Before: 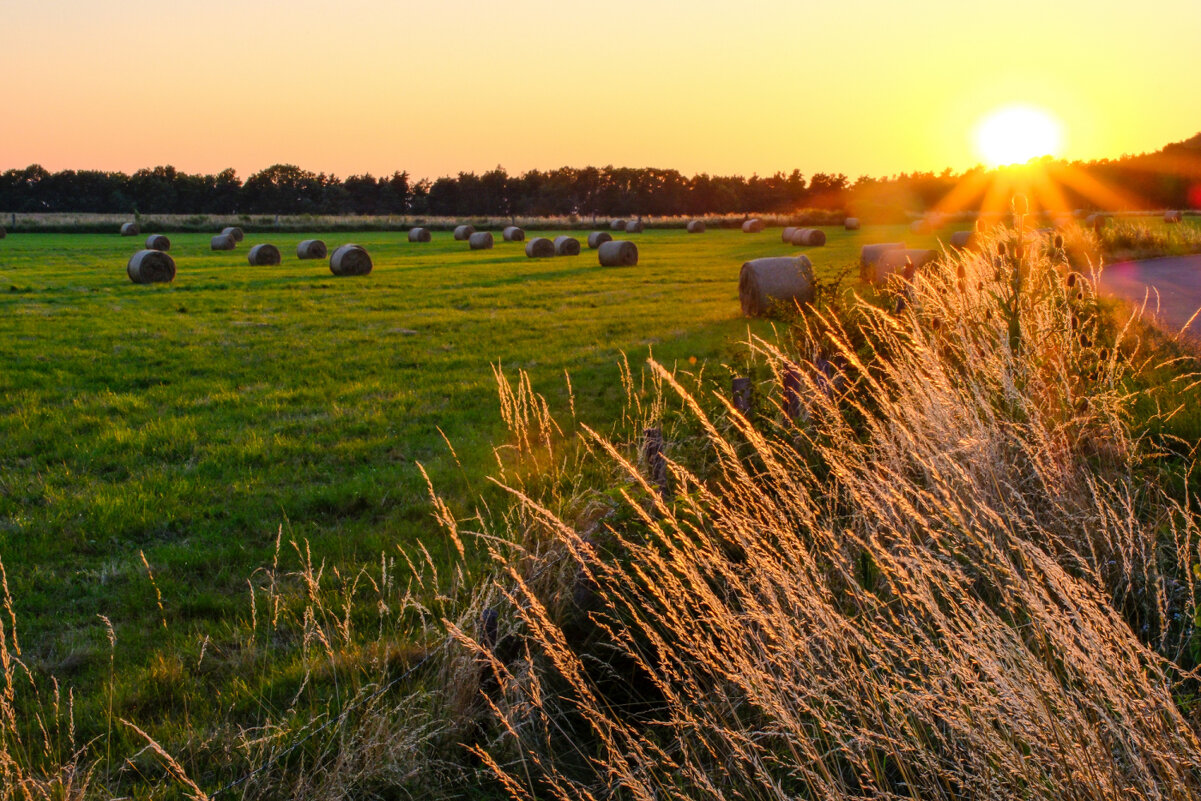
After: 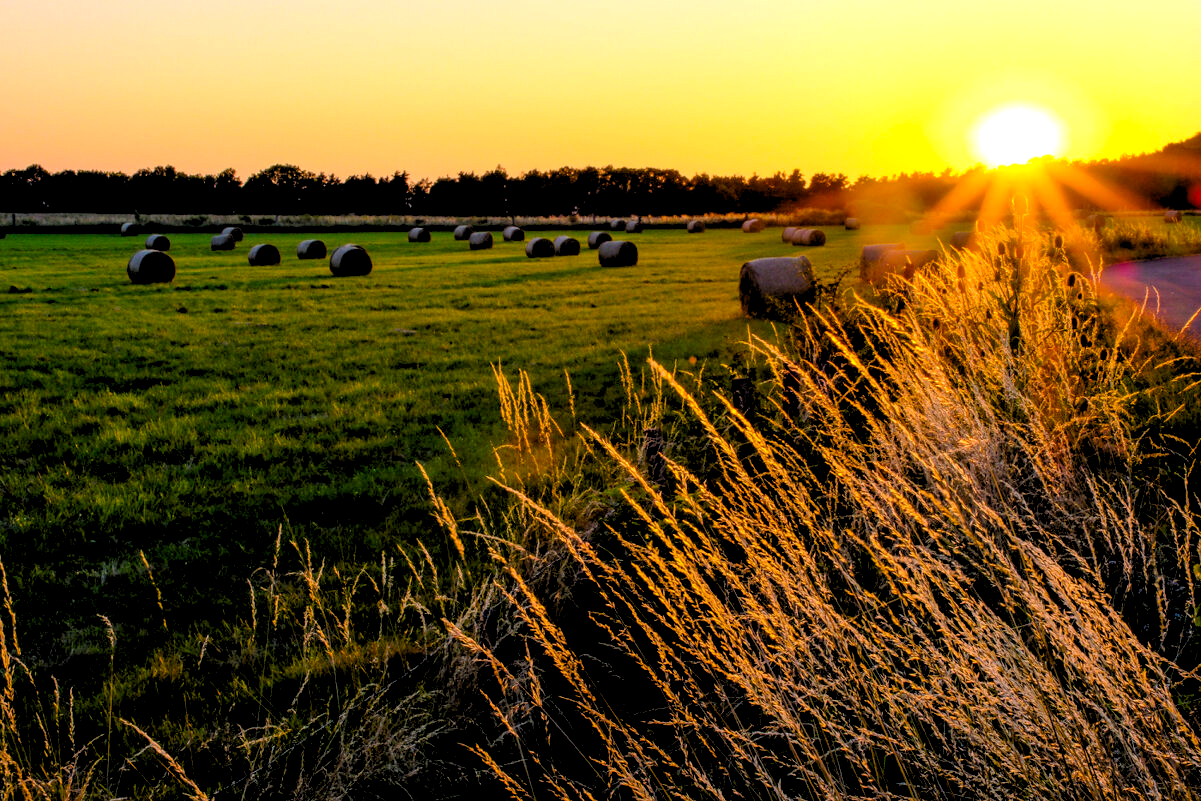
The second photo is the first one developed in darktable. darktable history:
color balance rgb: perceptual saturation grading › global saturation 25%, global vibrance 20%
rgb levels: levels [[0.034, 0.472, 0.904], [0, 0.5, 1], [0, 0.5, 1]]
